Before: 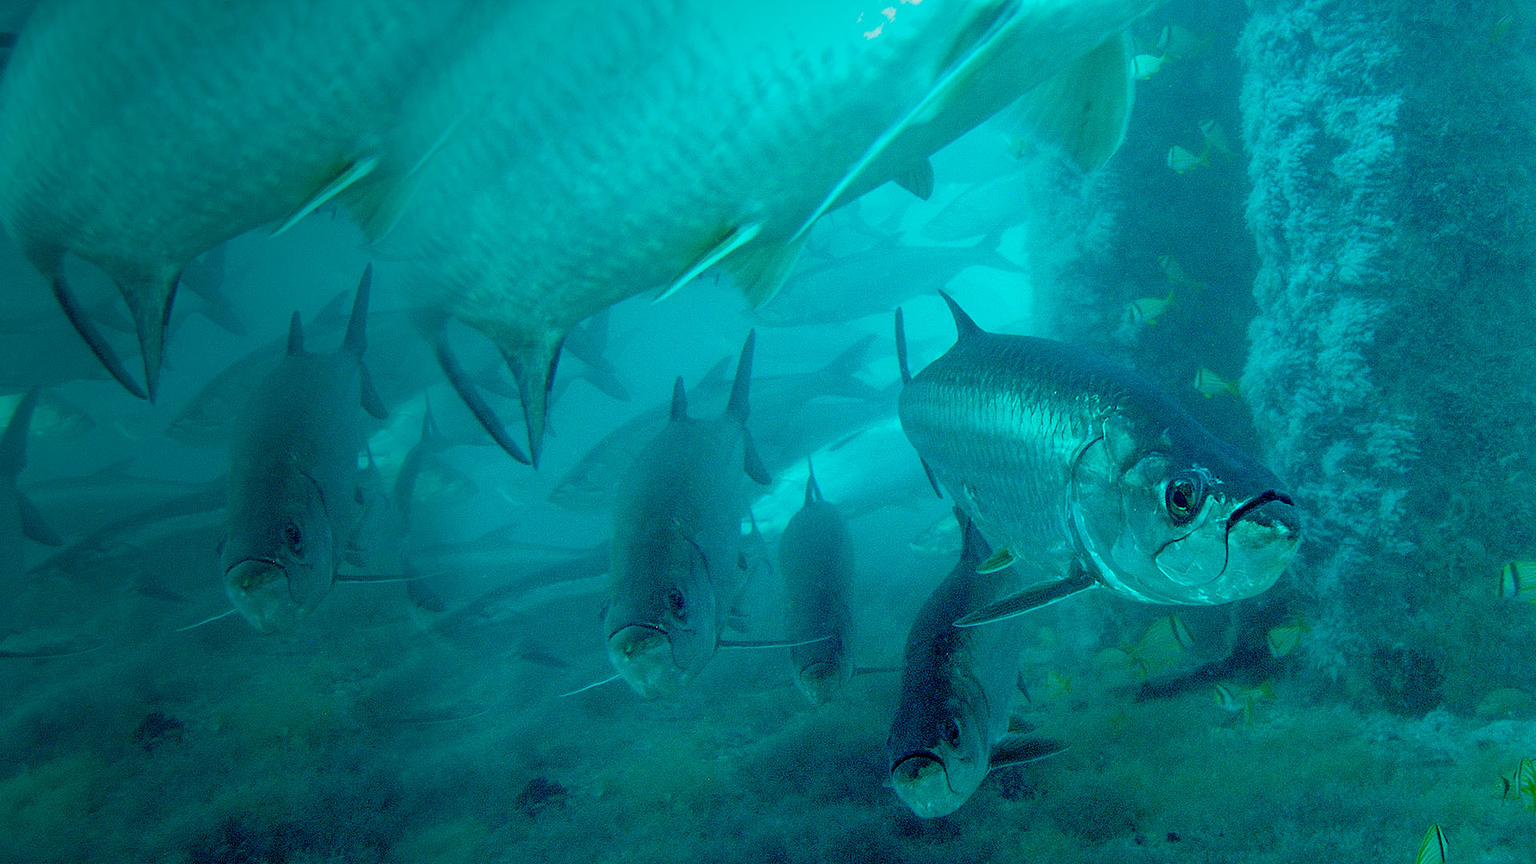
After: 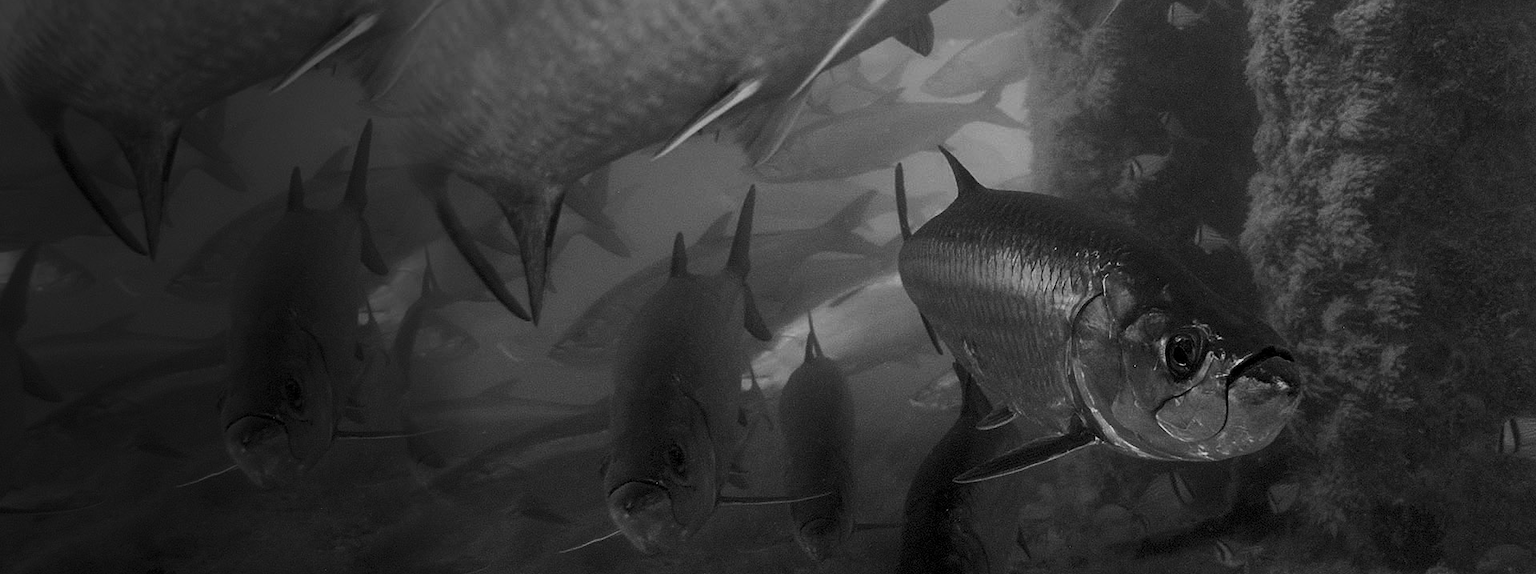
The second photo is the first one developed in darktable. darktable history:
white balance: red 0.871, blue 1.249
crop: top 16.727%, bottom 16.727%
contrast brightness saturation: contrast -0.03, brightness -0.59, saturation -1
